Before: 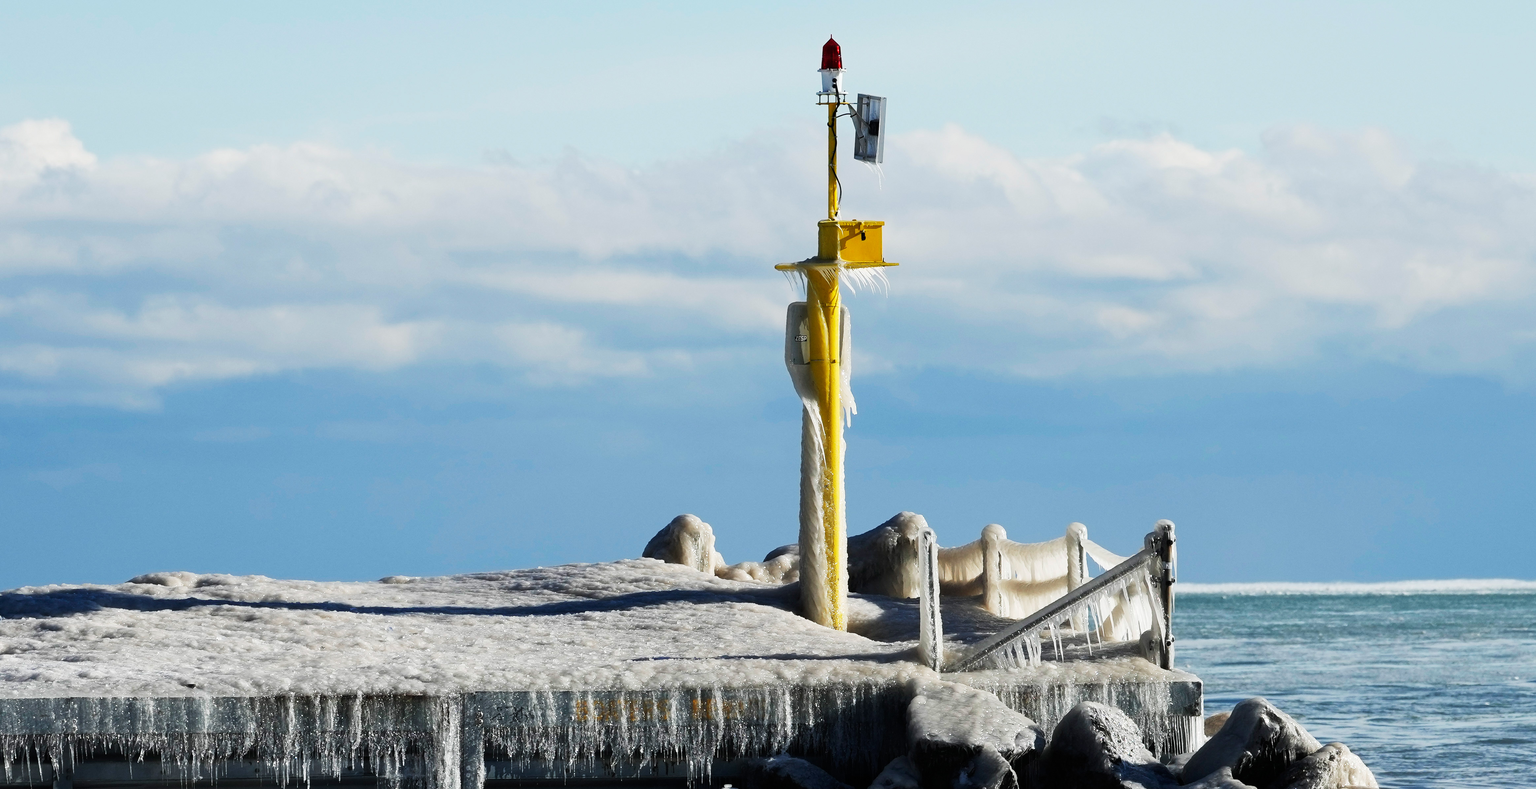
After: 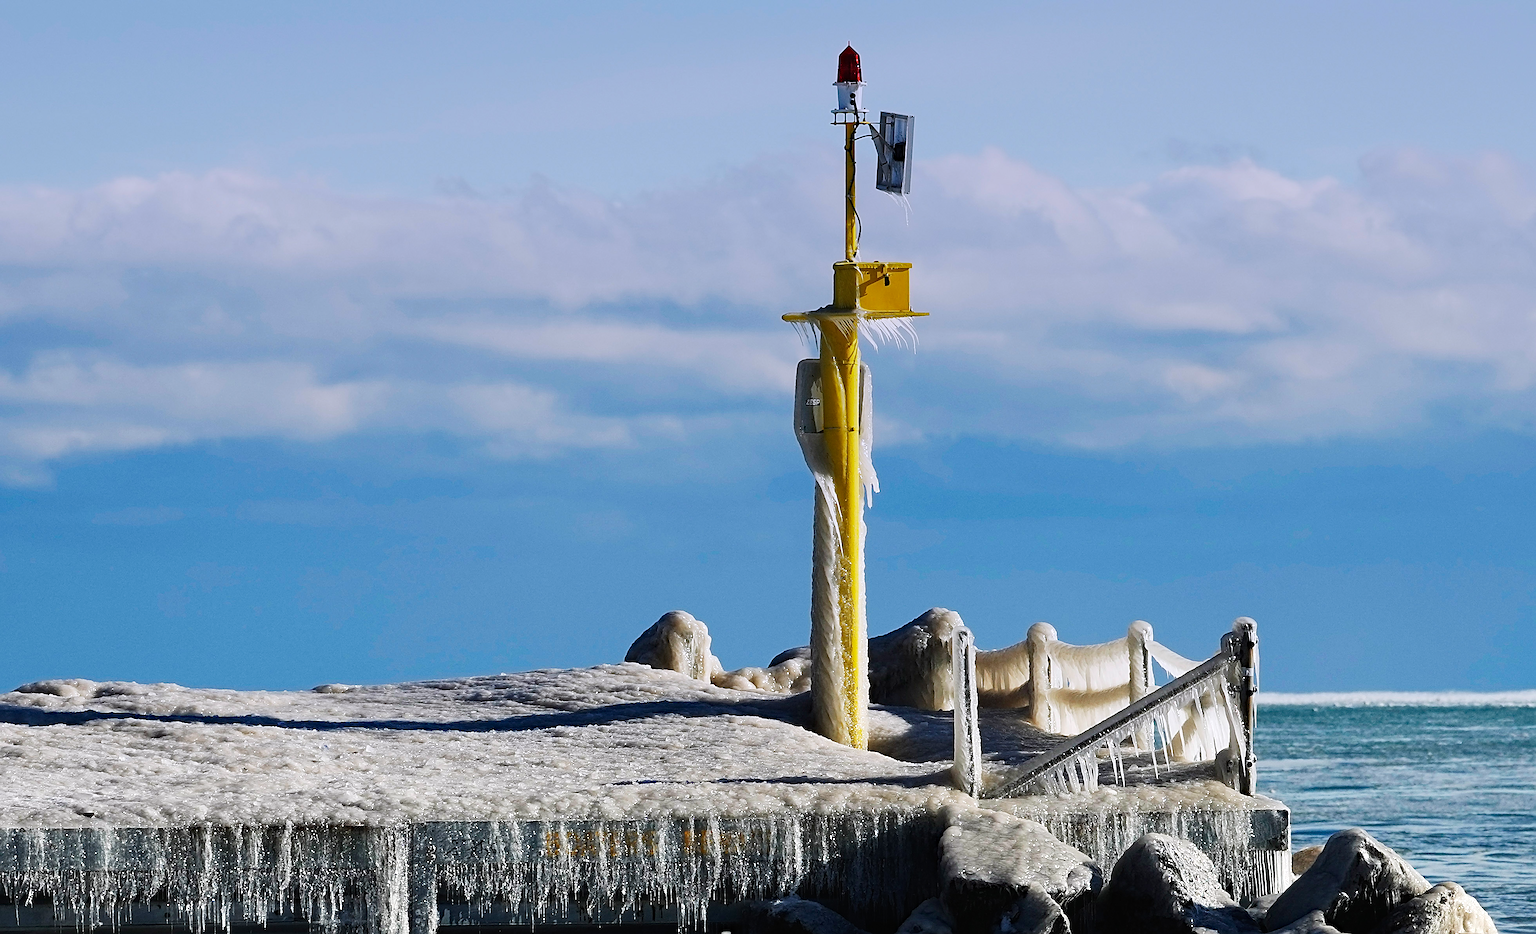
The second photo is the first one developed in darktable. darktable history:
exposure: black level correction -0.001, exposure 0.08 EV, compensate highlight preservation false
graduated density: hue 238.83°, saturation 50%
sharpen: radius 2.531, amount 0.628
haze removal: strength 0.4, distance 0.22, compatibility mode true, adaptive false
crop: left 7.598%, right 7.873%
